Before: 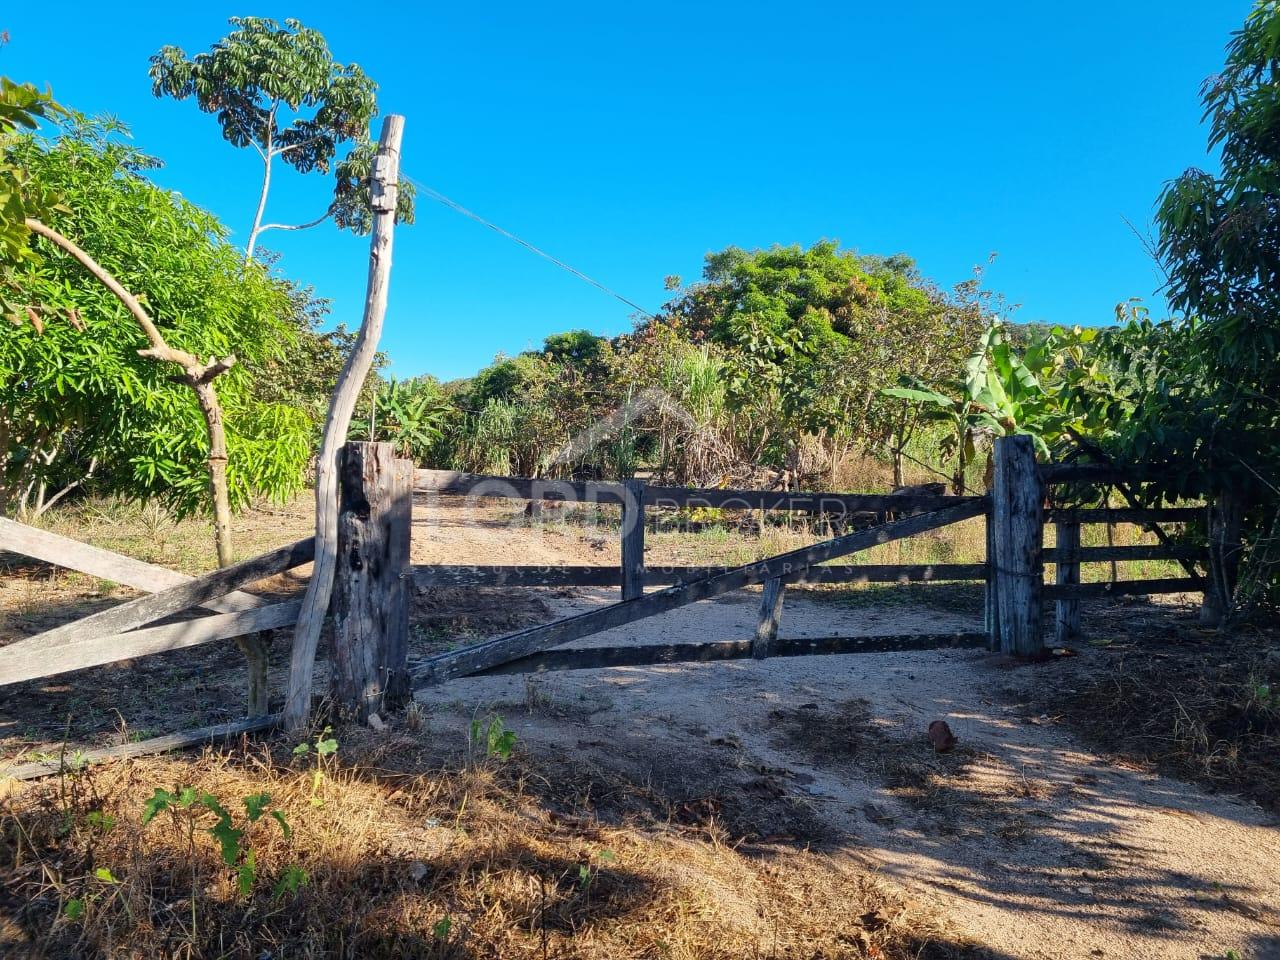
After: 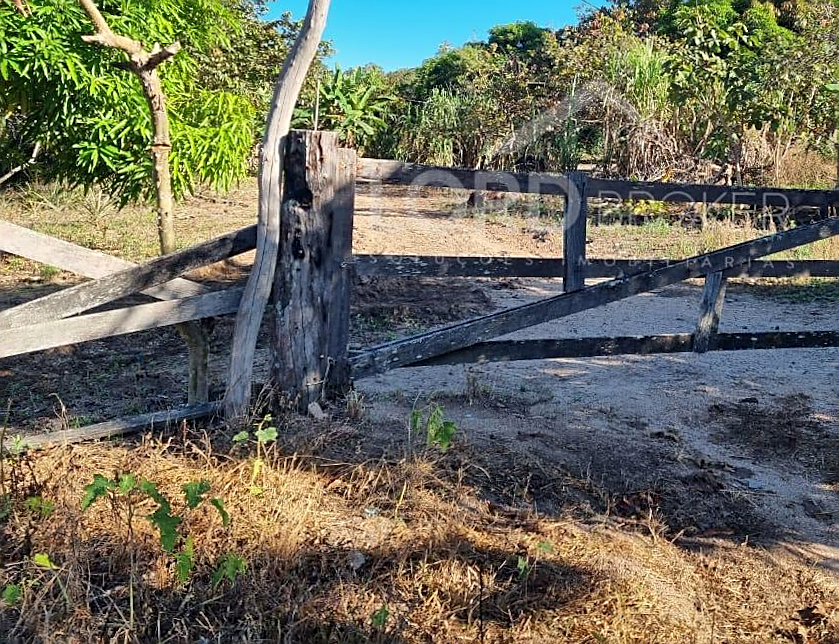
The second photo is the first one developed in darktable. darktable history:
color calibration: illuminant same as pipeline (D50), adaptation XYZ, x 0.346, y 0.358, temperature 5020.11 K
sharpen: on, module defaults
shadows and highlights: shadows 58.3, soften with gaussian
crop and rotate: angle -0.71°, left 3.764%, top 31.796%, right 29.557%
